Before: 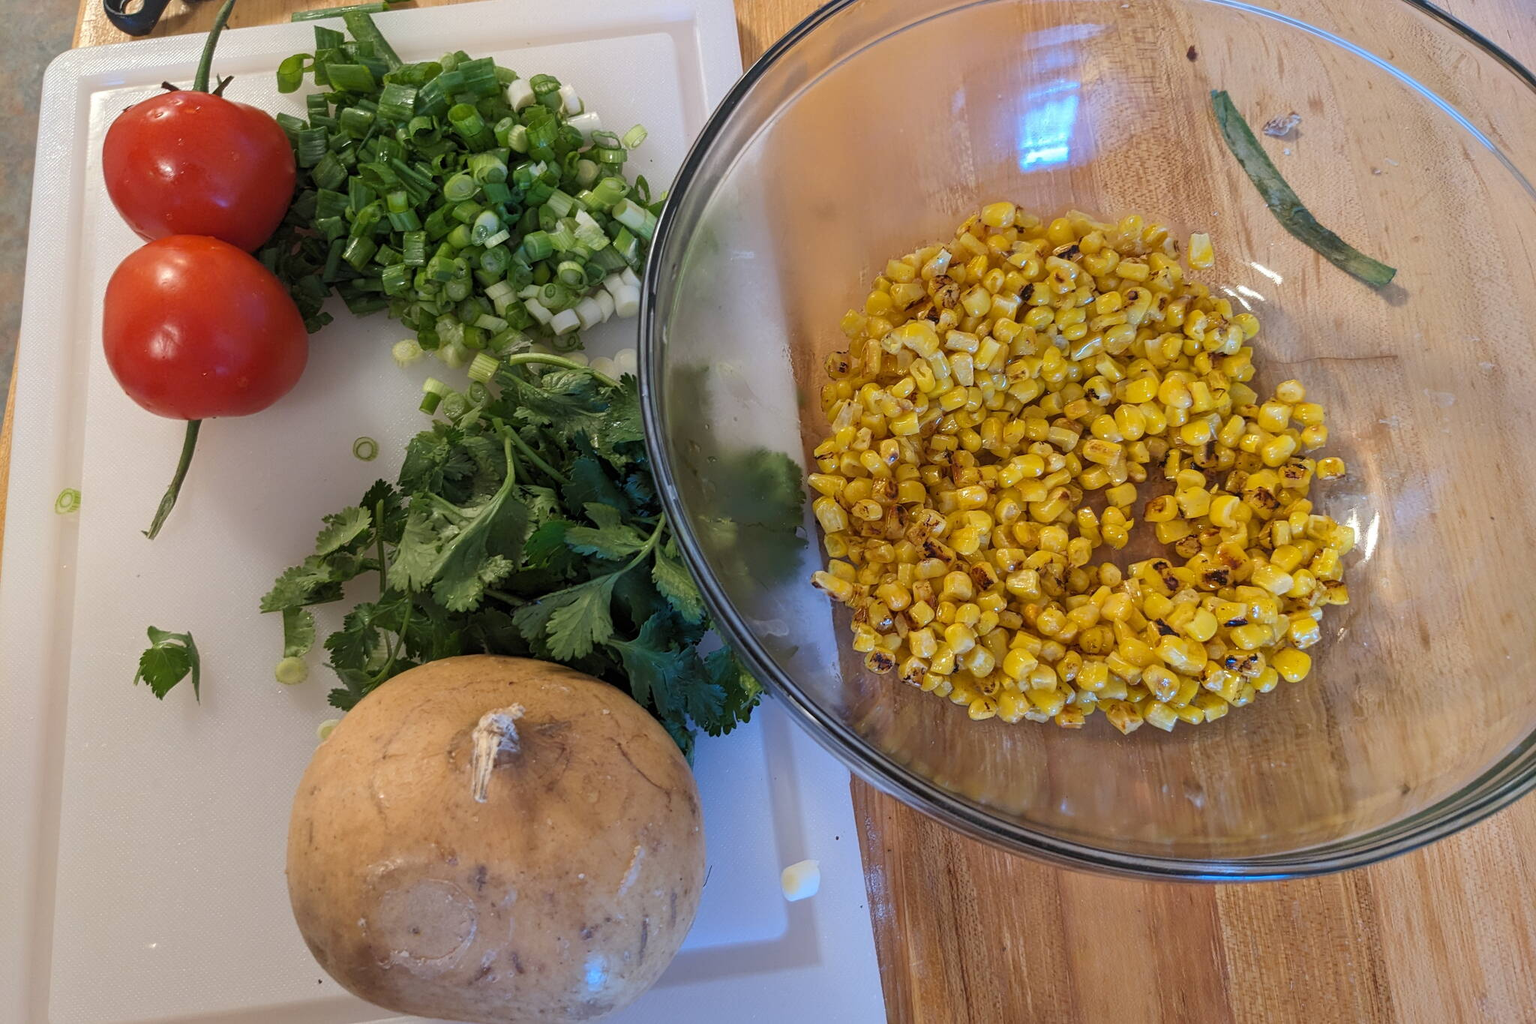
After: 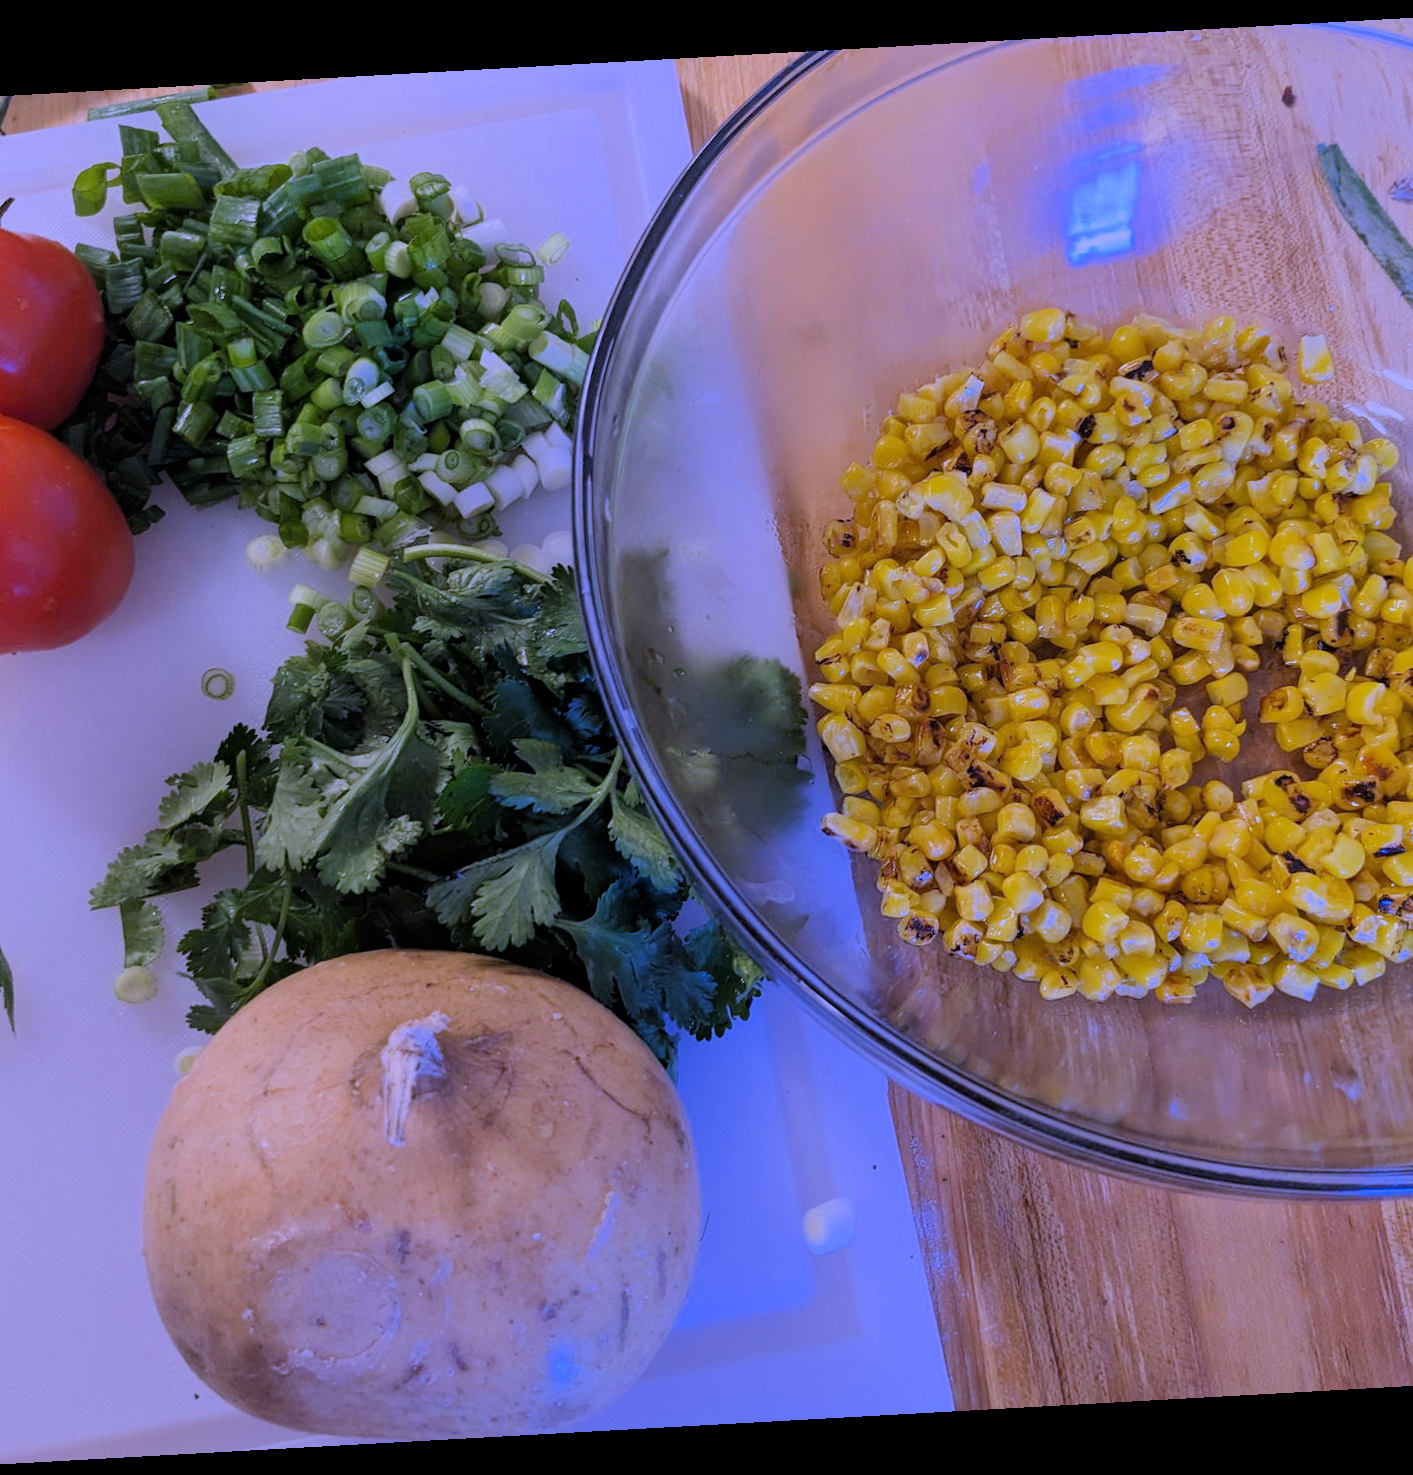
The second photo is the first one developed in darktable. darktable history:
white balance: red 0.98, blue 1.61
rotate and perspective: rotation -3.18°, automatic cropping off
crop and rotate: left 14.292%, right 19.041%
filmic rgb: black relative exposure -7.65 EV, white relative exposure 4.56 EV, hardness 3.61, color science v6 (2022)
tone equalizer: on, module defaults
